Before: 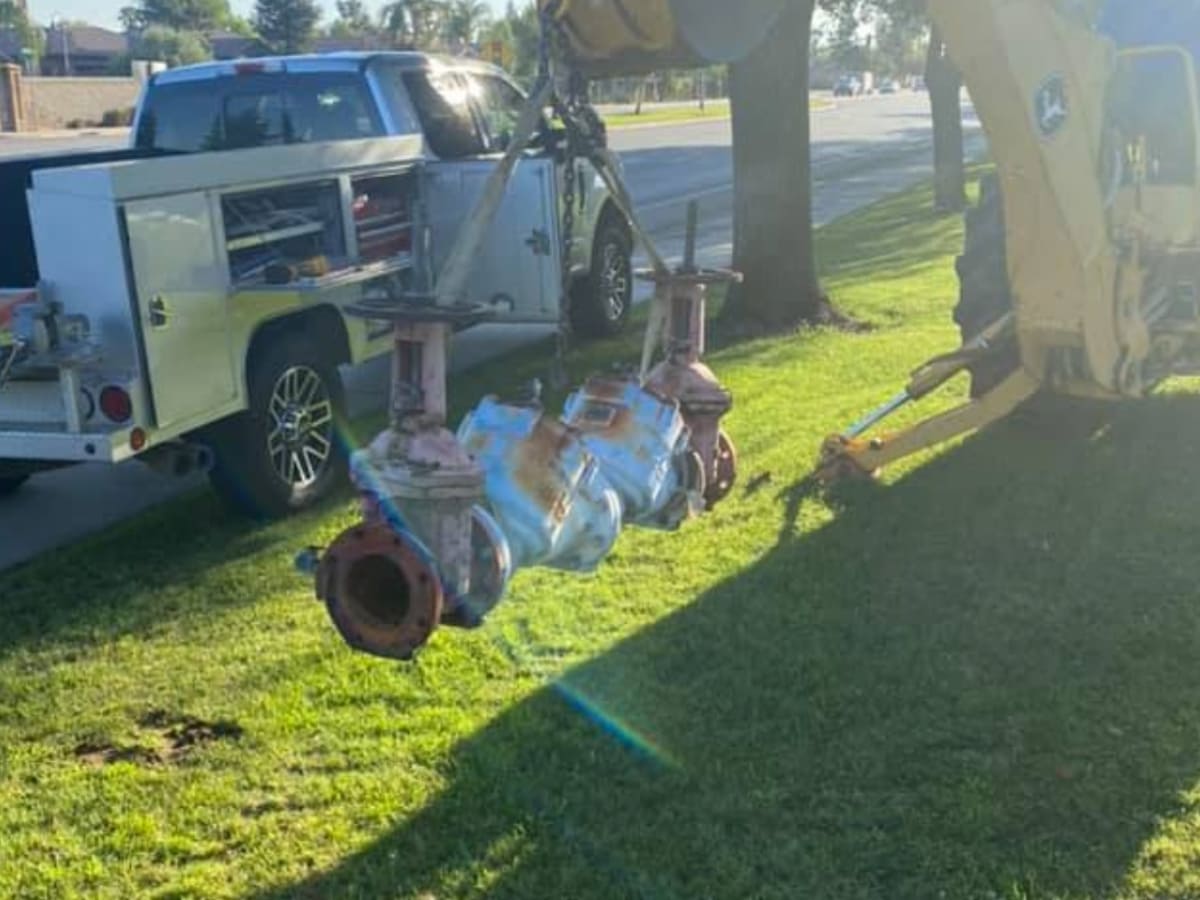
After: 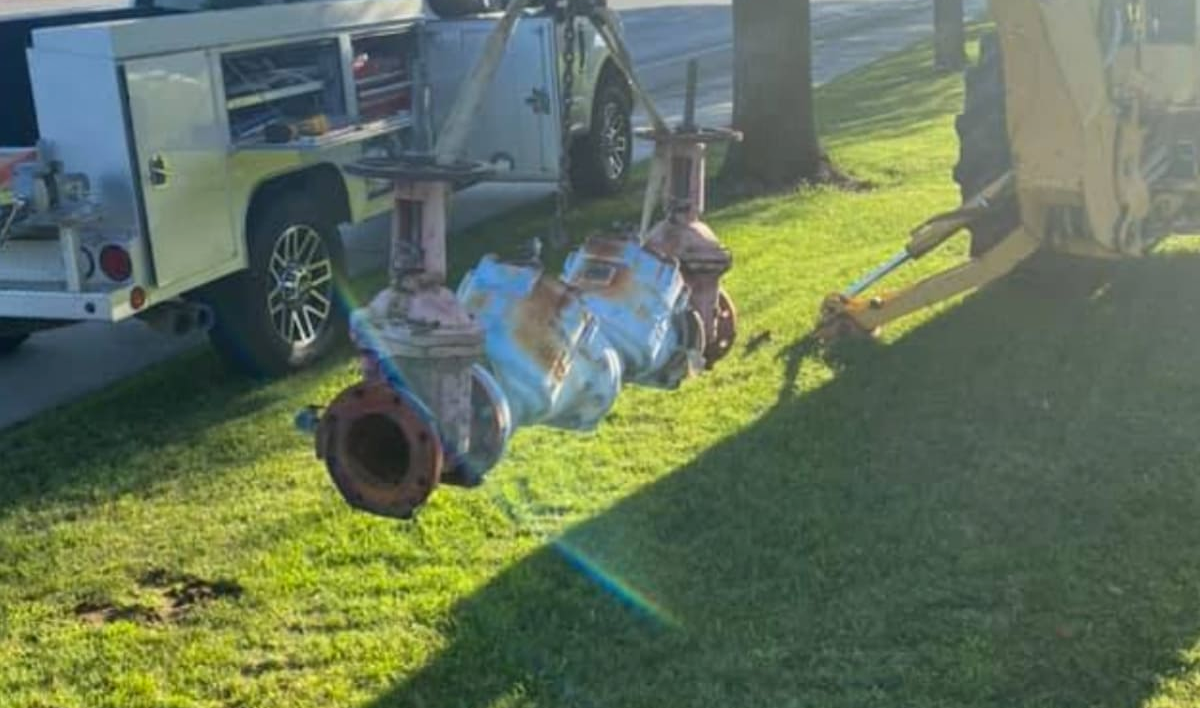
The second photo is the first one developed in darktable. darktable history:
crop and rotate: top 15.774%, bottom 5.506%
shadows and highlights: soften with gaussian
